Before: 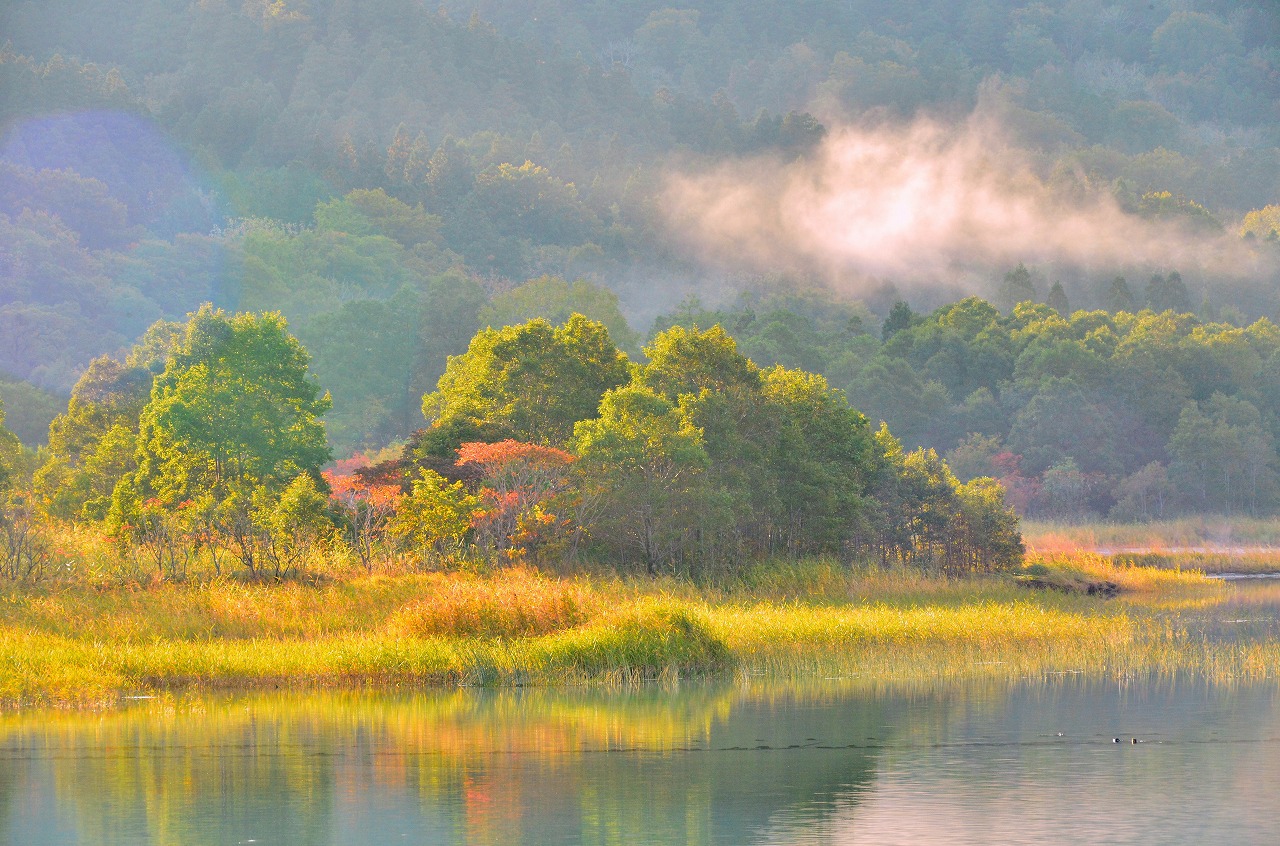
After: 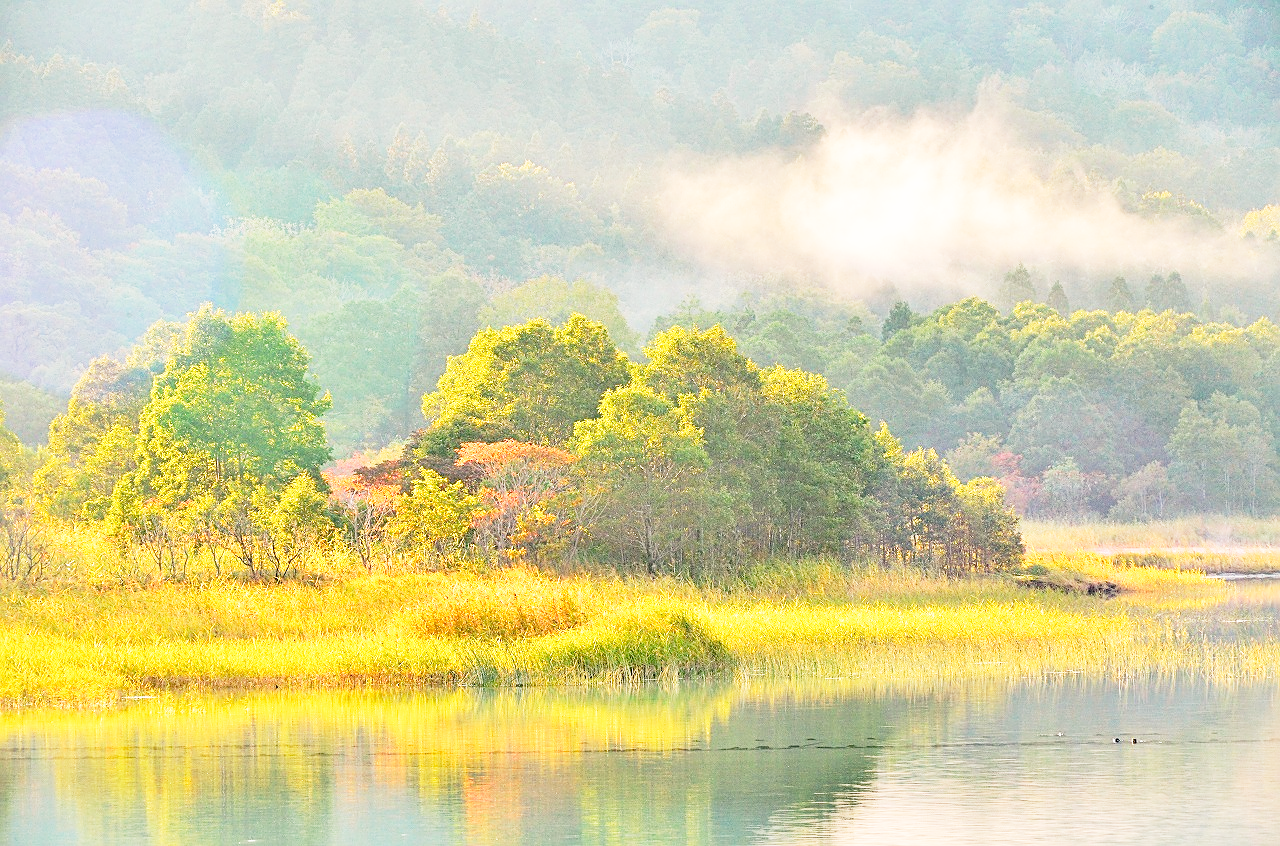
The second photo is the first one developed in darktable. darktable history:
base curve: curves: ch0 [(0, 0) (0.012, 0.01) (0.073, 0.168) (0.31, 0.711) (0.645, 0.957) (1, 1)], preserve colors none
white balance: red 1.029, blue 0.92
sharpen: on, module defaults
